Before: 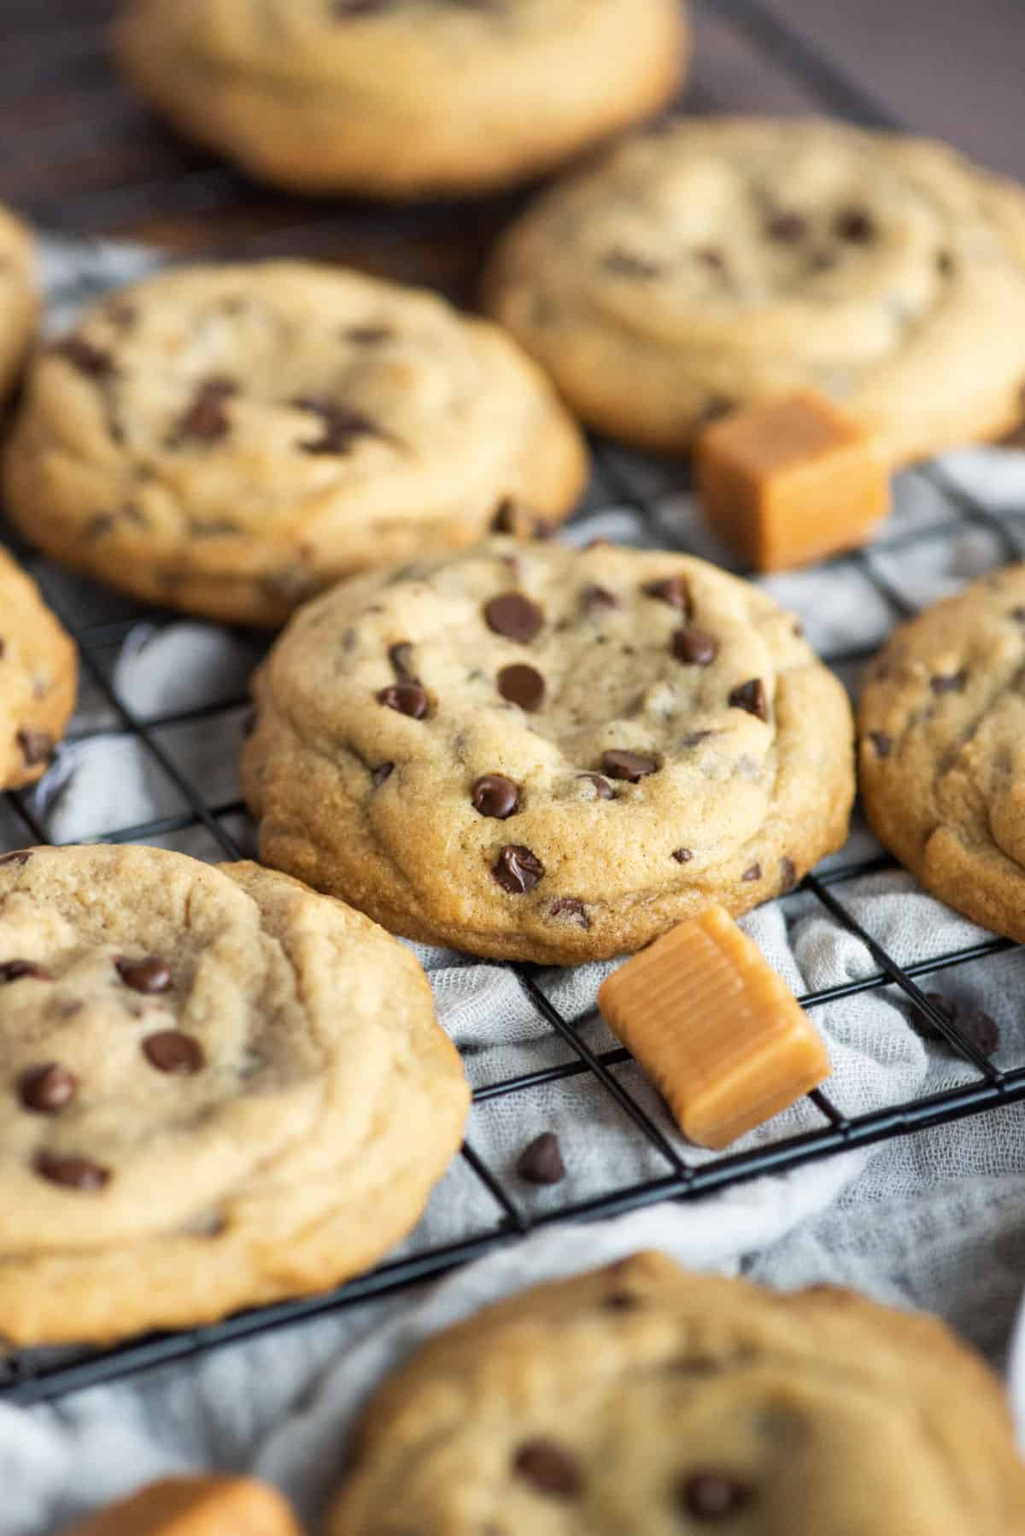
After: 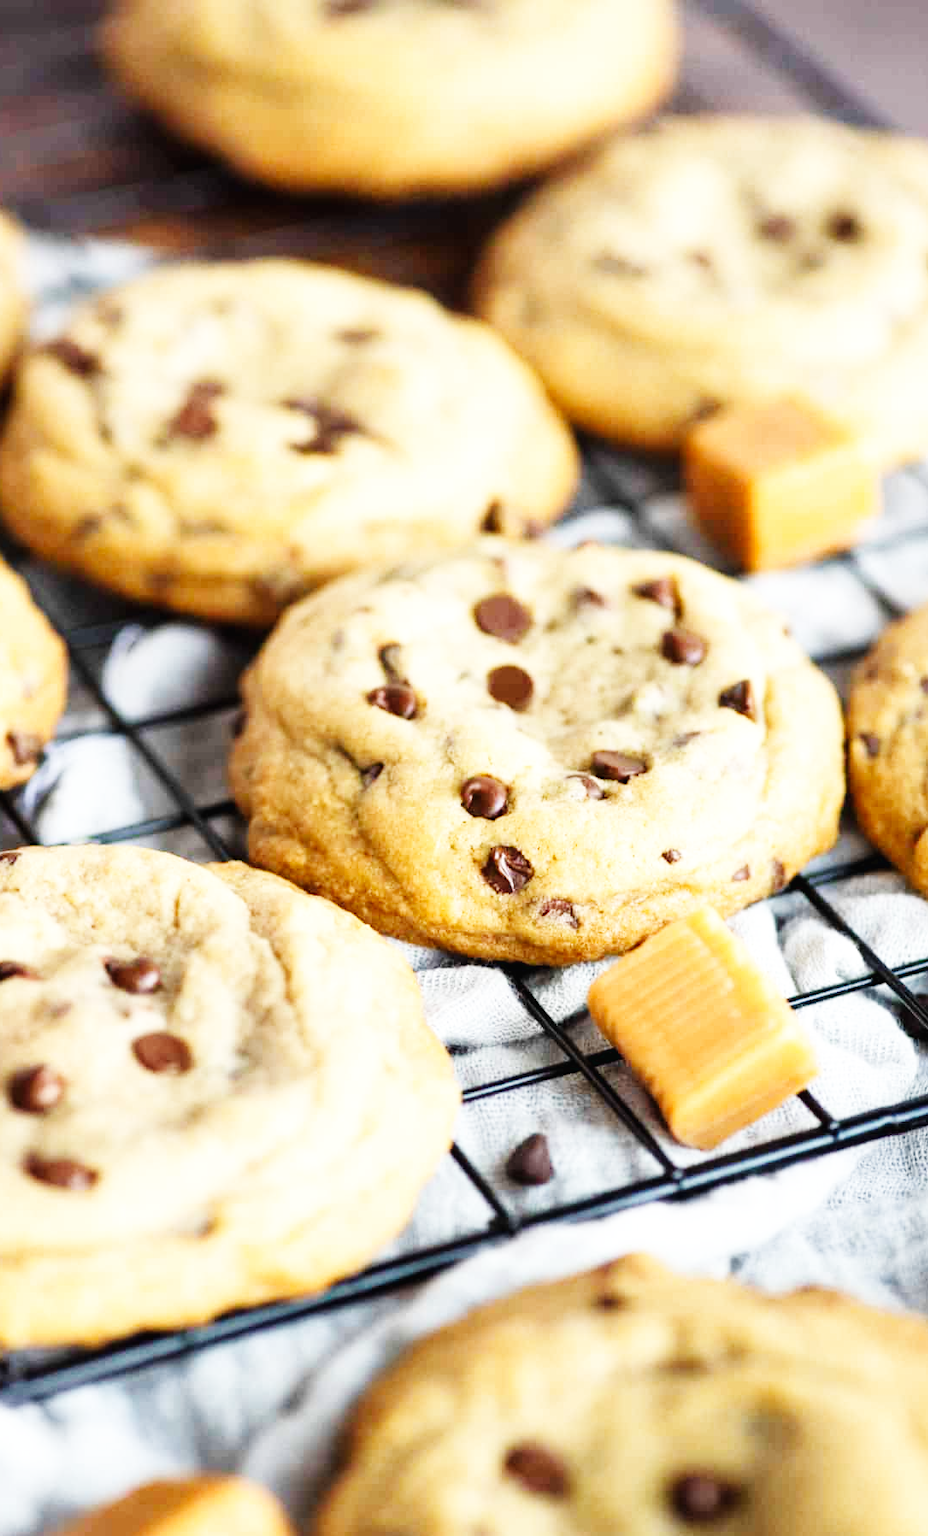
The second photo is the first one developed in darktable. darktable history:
base curve: curves: ch0 [(0, 0.003) (0.001, 0.002) (0.006, 0.004) (0.02, 0.022) (0.048, 0.086) (0.094, 0.234) (0.162, 0.431) (0.258, 0.629) (0.385, 0.8) (0.548, 0.918) (0.751, 0.988) (1, 1)], preserve colors none
crop and rotate: left 1.157%, right 8.34%
